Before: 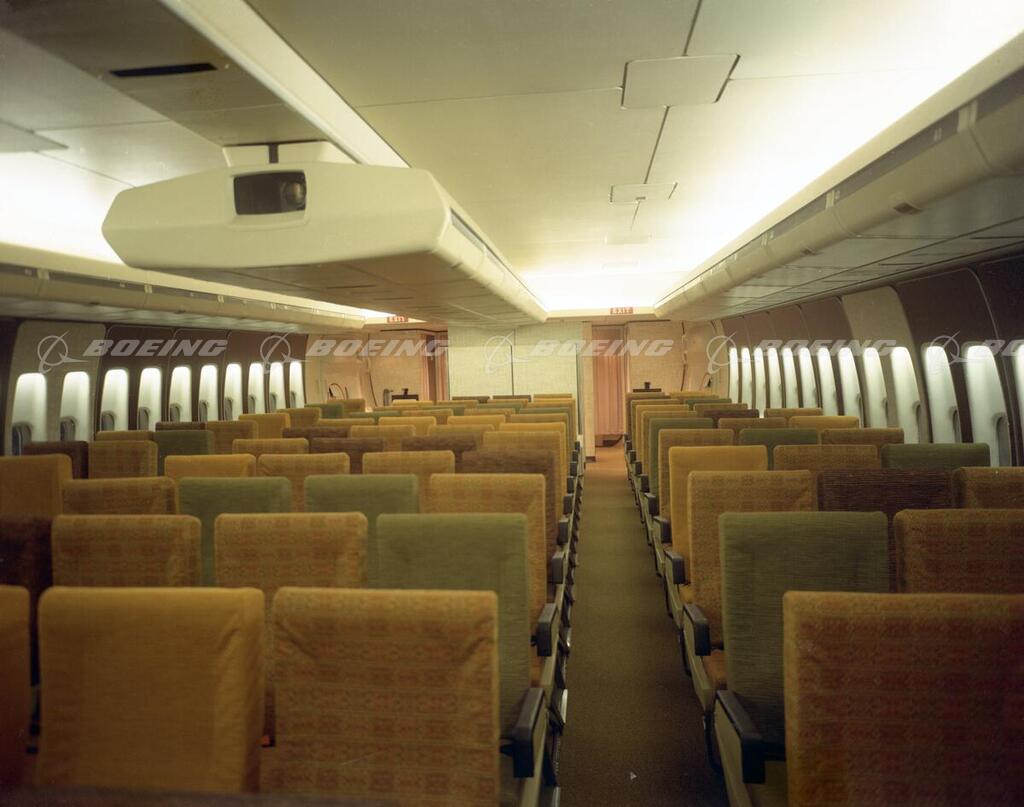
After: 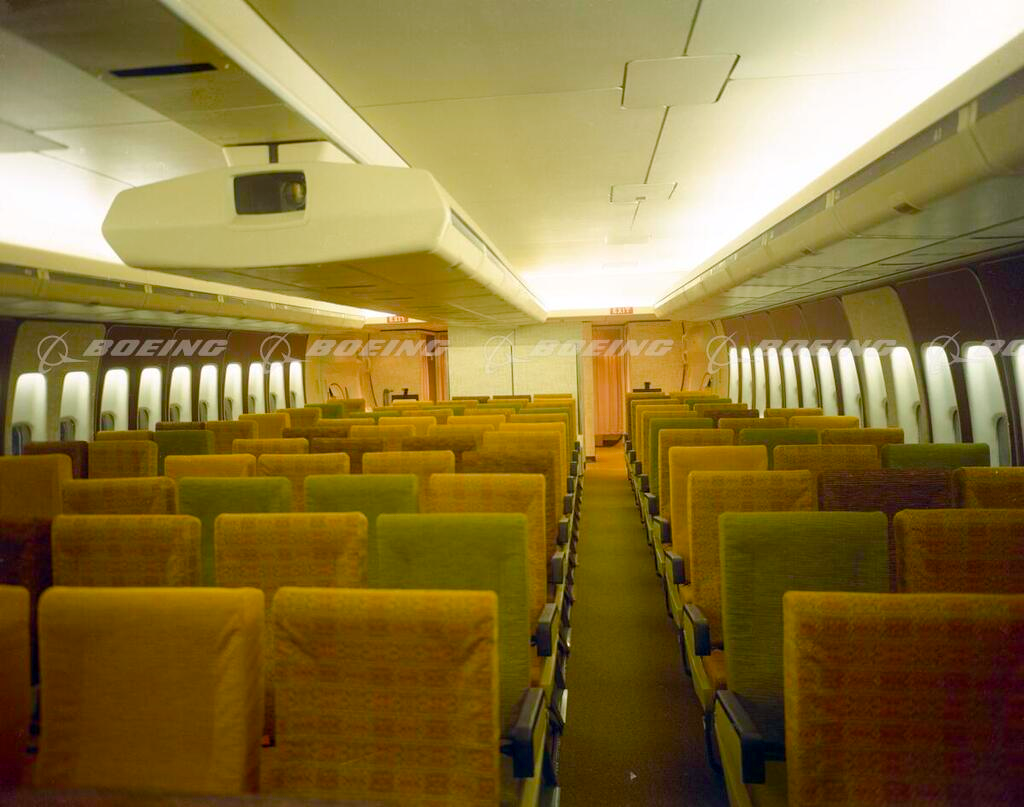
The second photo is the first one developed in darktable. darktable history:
color balance rgb: shadows lift › chroma 2.051%, shadows lift › hue 215.09°, highlights gain › chroma 0.286%, highlights gain › hue 332.73°, perceptual saturation grading › global saturation 20%, perceptual saturation grading › highlights -25.065%, perceptual saturation grading › shadows 49.65%, perceptual brilliance grading › mid-tones 9.483%, perceptual brilliance grading › shadows 14.525%, global vibrance 39.401%
